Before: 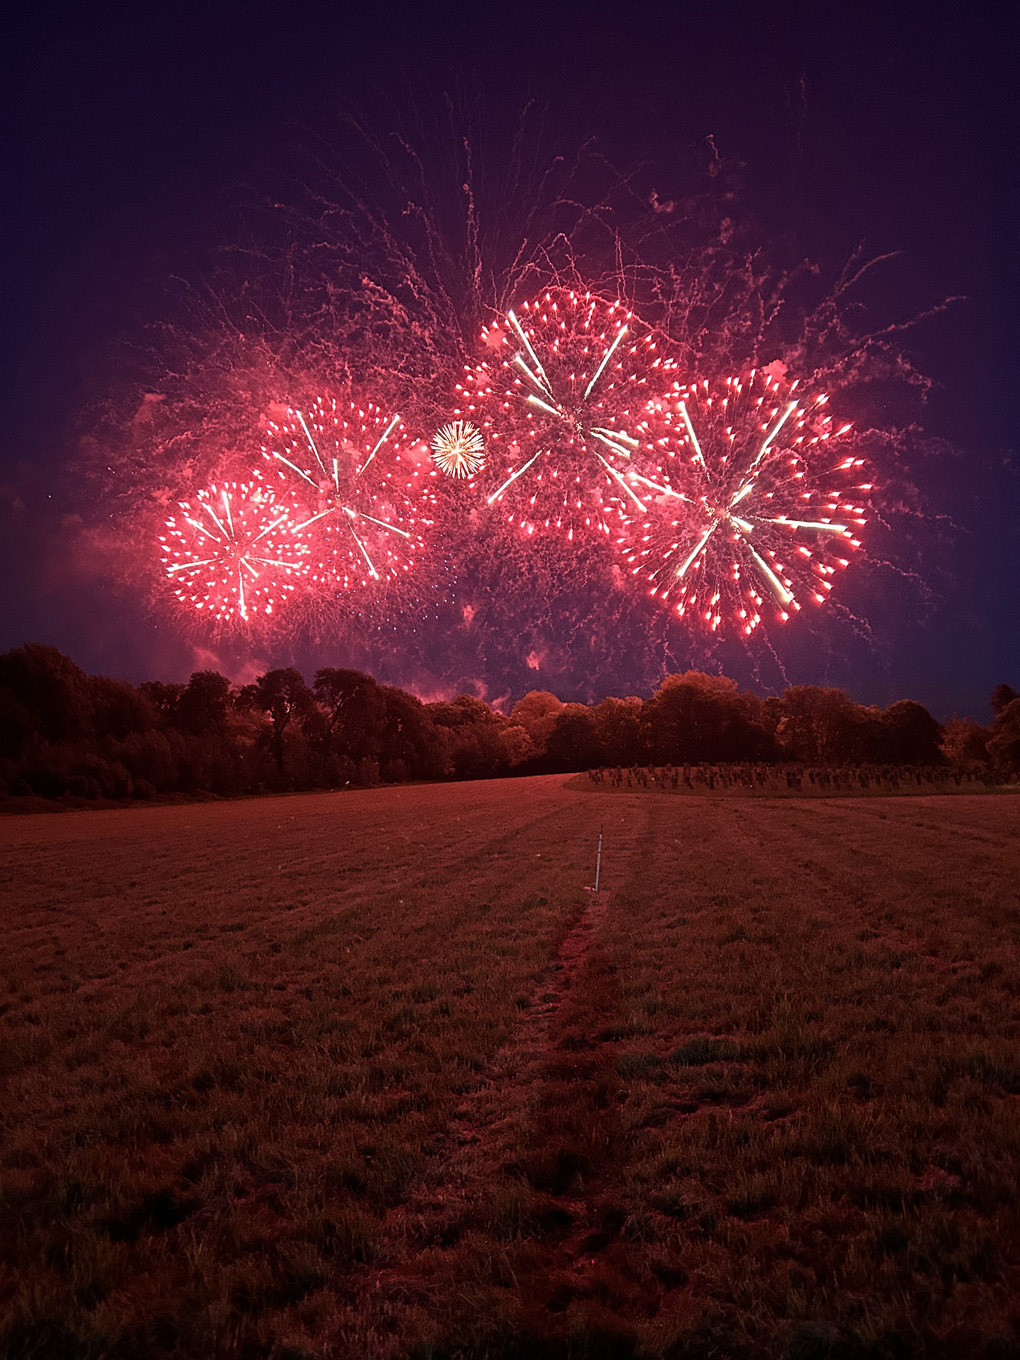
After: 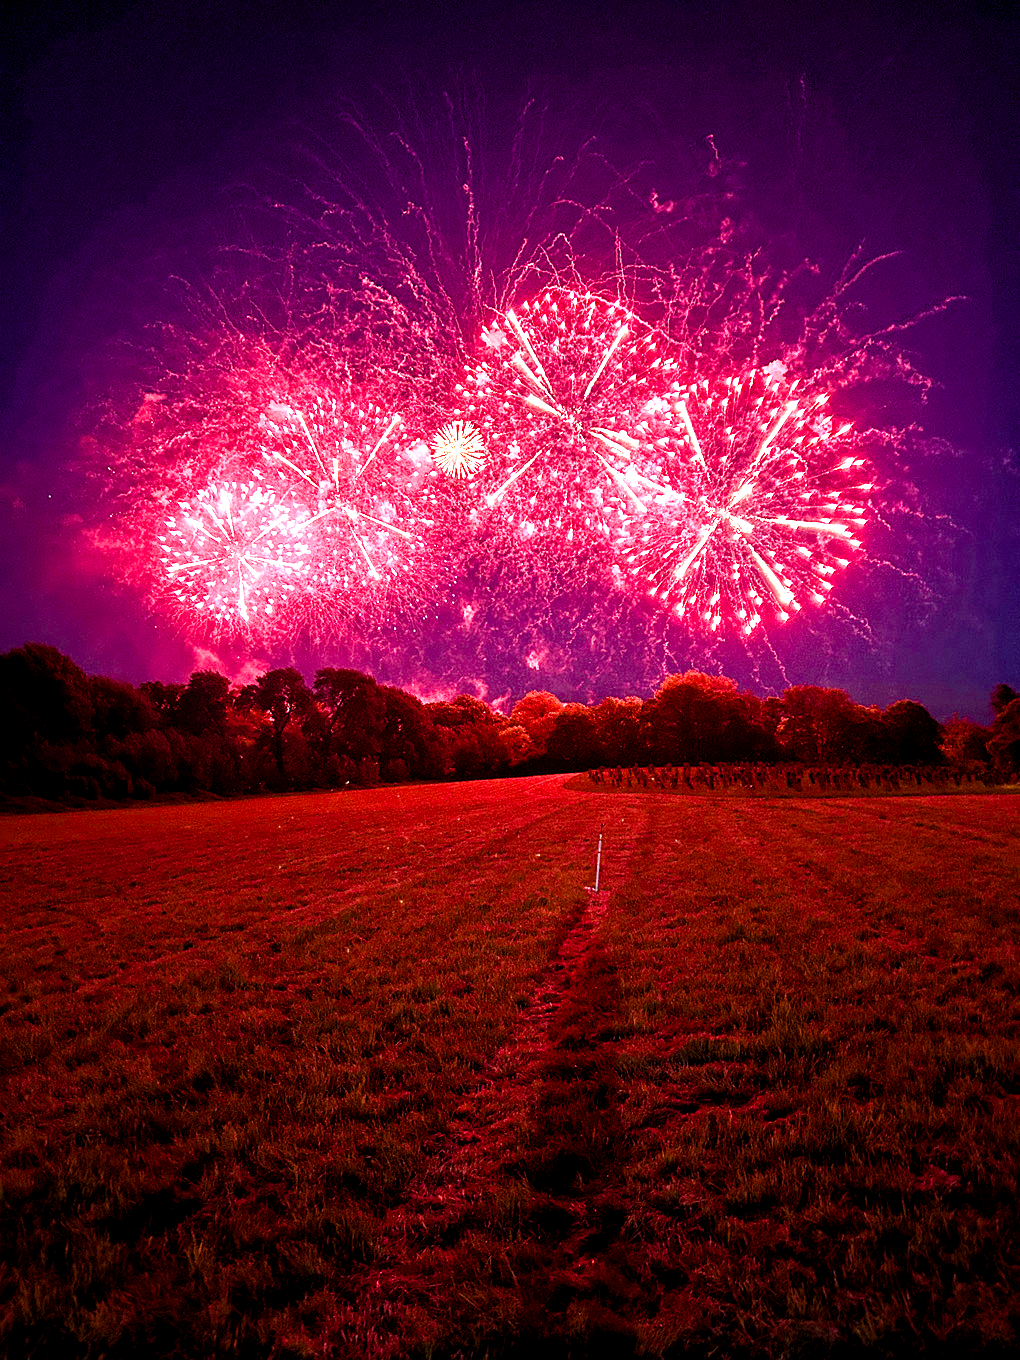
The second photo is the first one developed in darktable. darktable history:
color balance rgb: shadows lift › chroma 2.022%, shadows lift › hue 248.38°, global offset › luminance -0.515%, perceptual saturation grading › global saturation 24.652%, perceptual saturation grading › highlights -51.205%, perceptual saturation grading › mid-tones 19.524%, perceptual saturation grading › shadows 61.381%, perceptual brilliance grading › highlights 15.489%, perceptual brilliance grading › shadows -13.847%
exposure: black level correction 0, exposure 1.283 EV, compensate highlight preservation false
local contrast: on, module defaults
